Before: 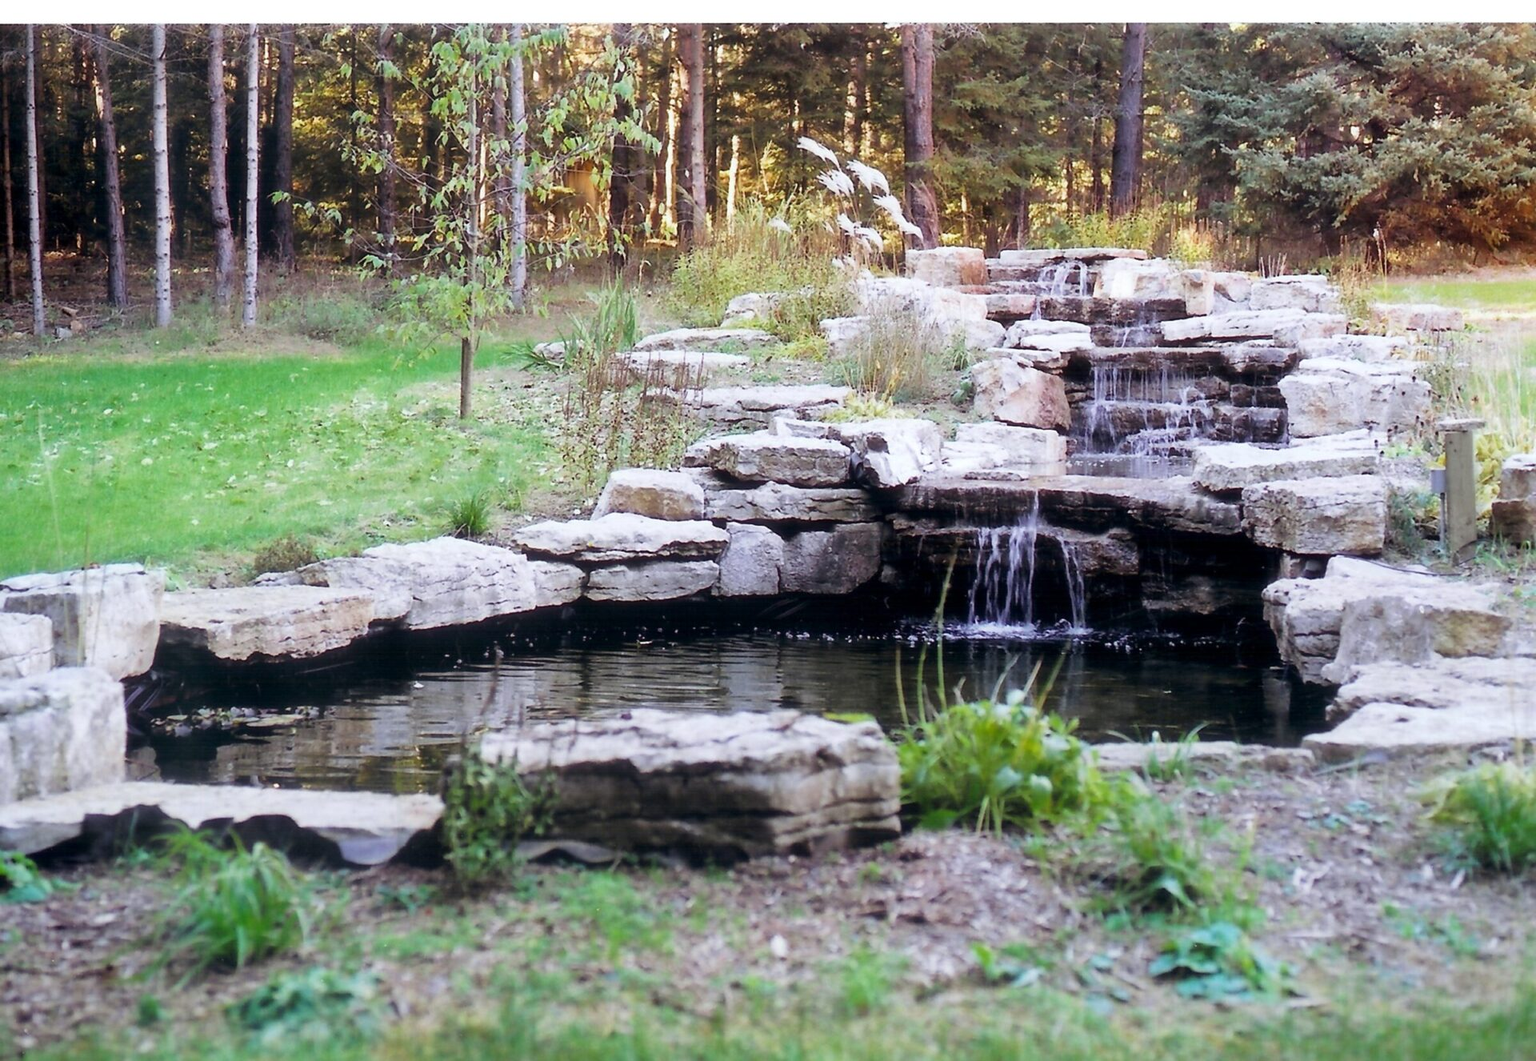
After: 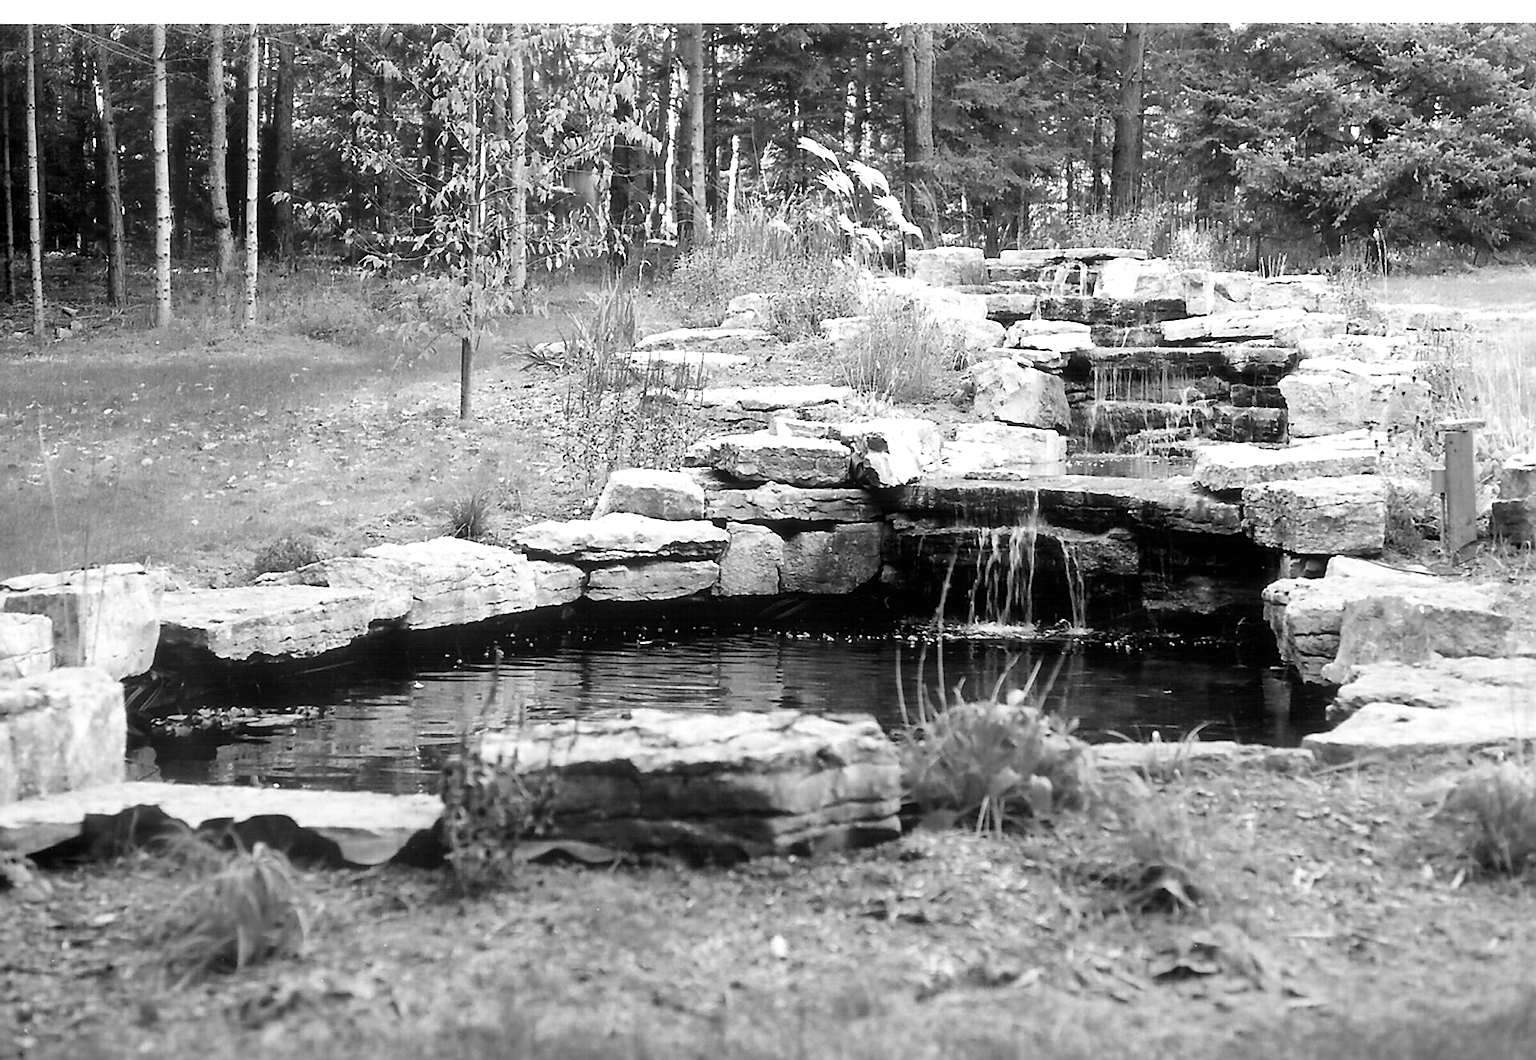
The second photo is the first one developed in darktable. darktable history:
sharpen: on, module defaults
monochrome: a 0, b 0, size 0.5, highlights 0.57
exposure: exposure 0.3 EV, compensate highlight preservation false
